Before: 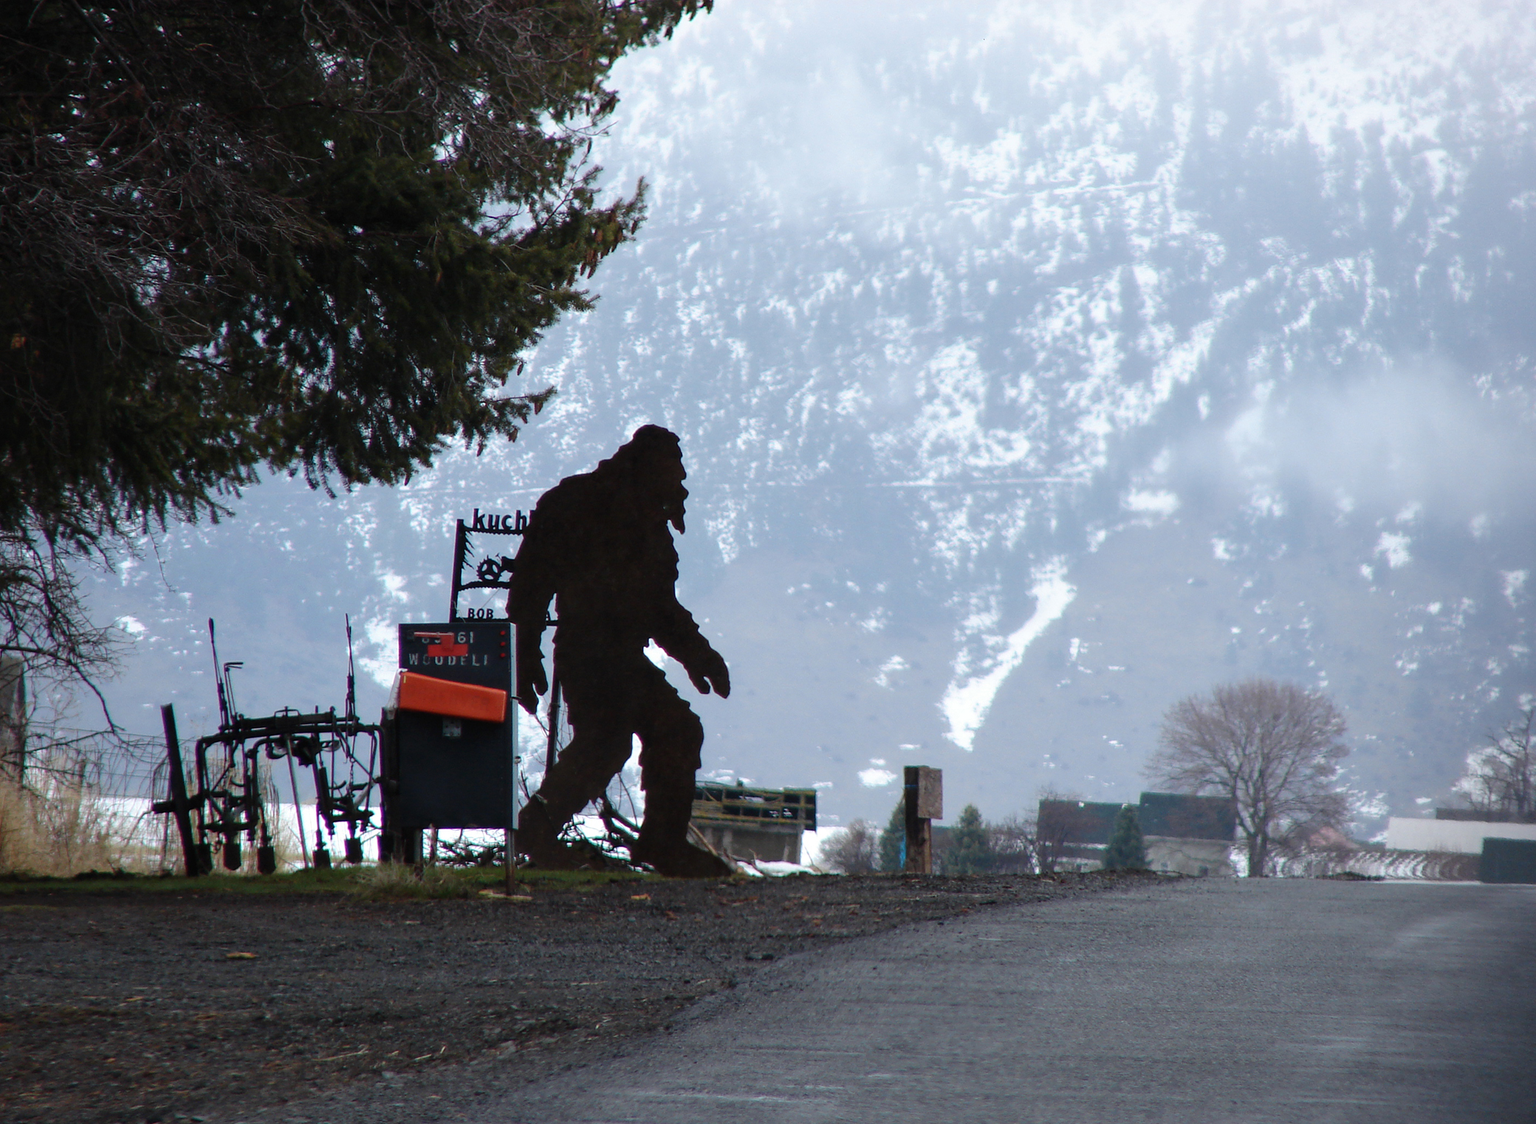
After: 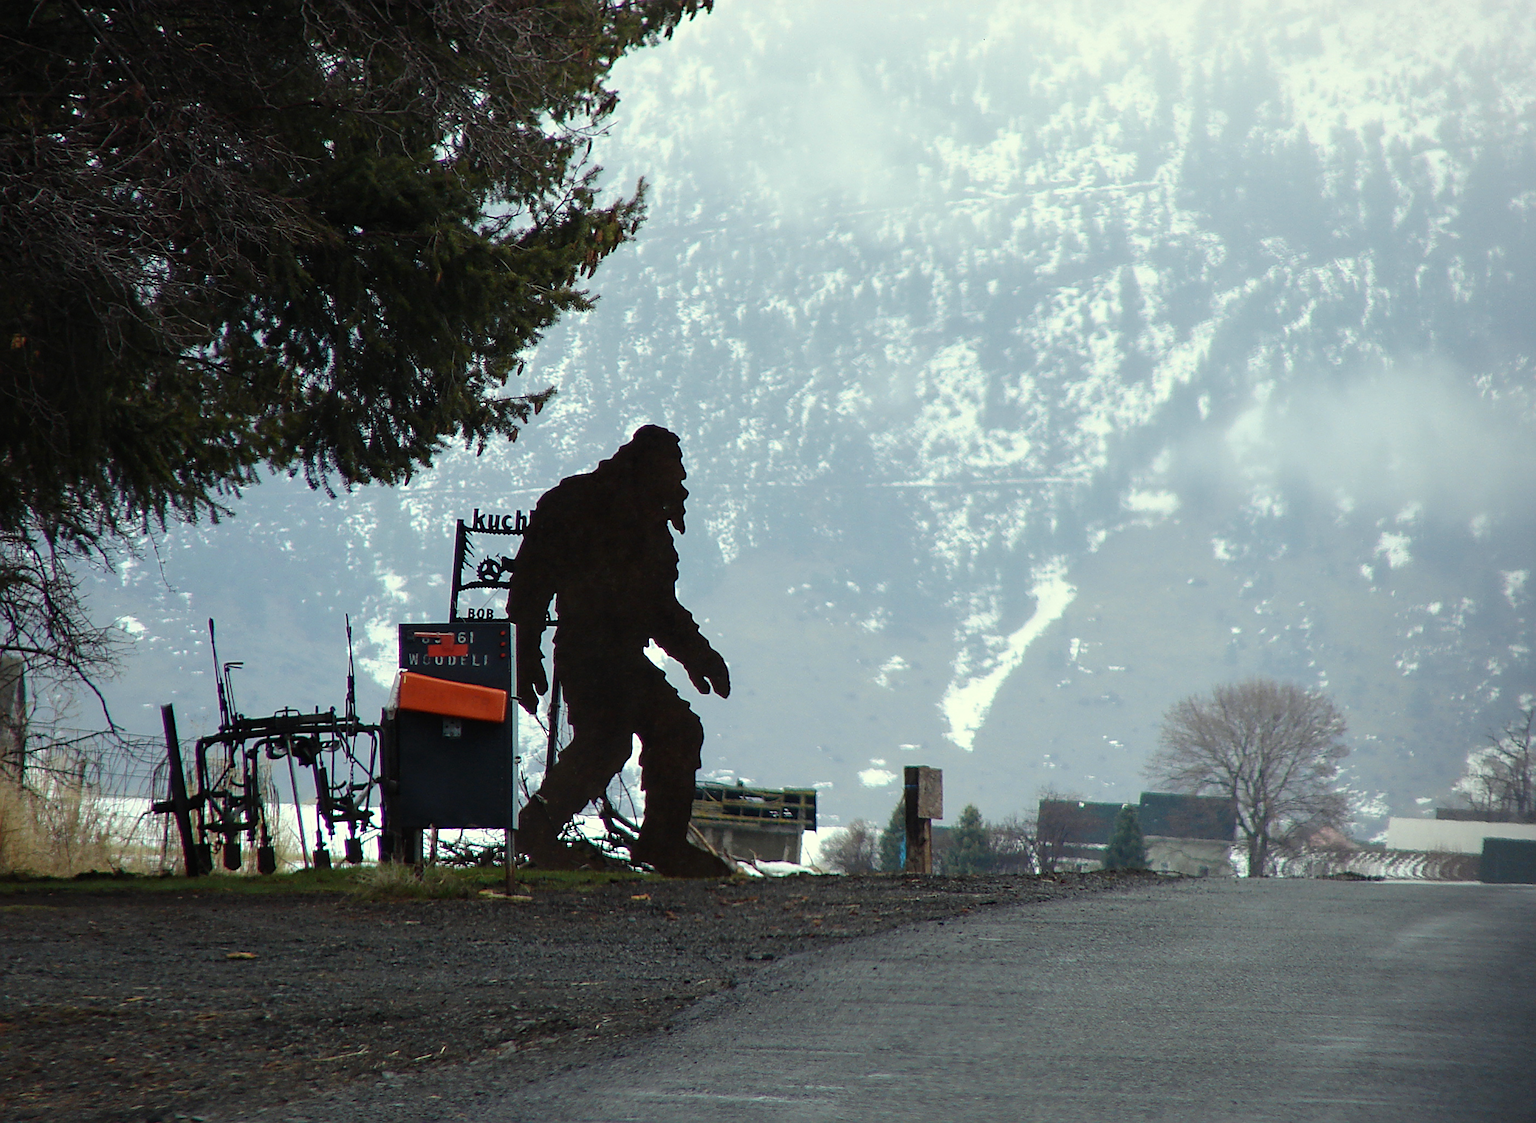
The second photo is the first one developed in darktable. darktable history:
color correction: highlights a* -5.94, highlights b* 11.19
sharpen: on, module defaults
